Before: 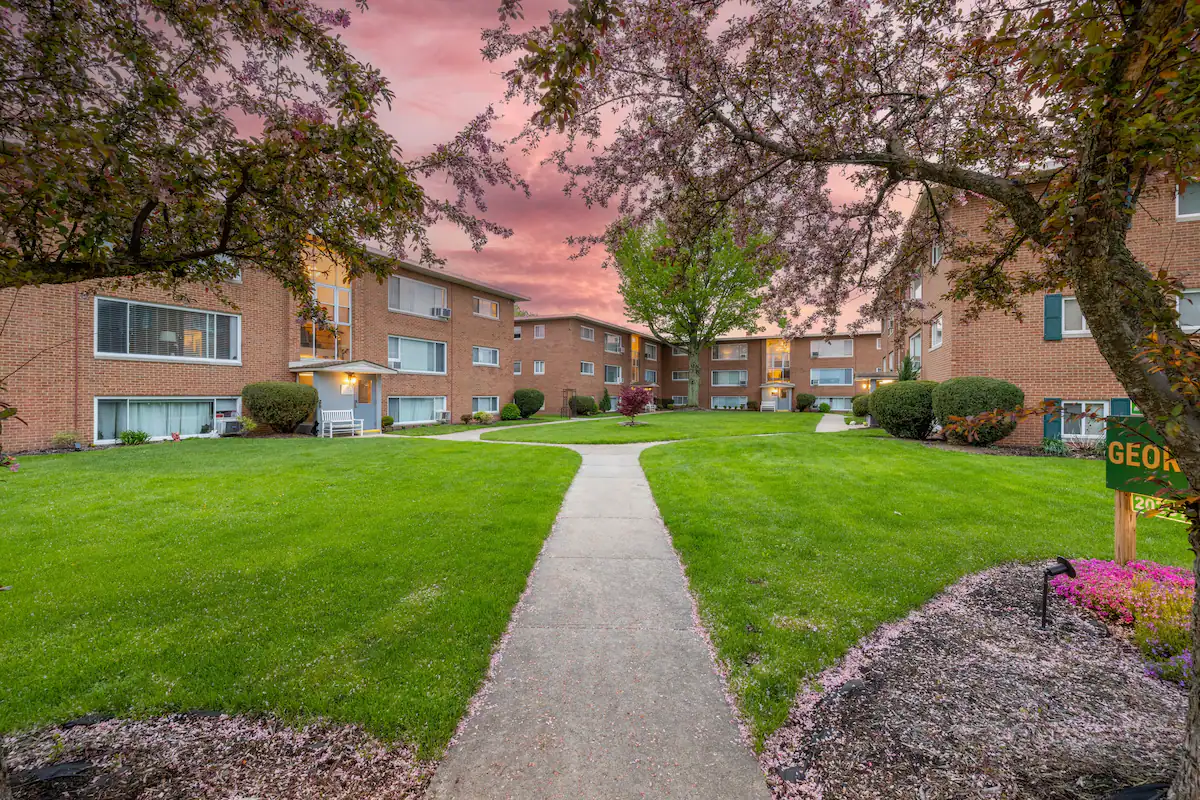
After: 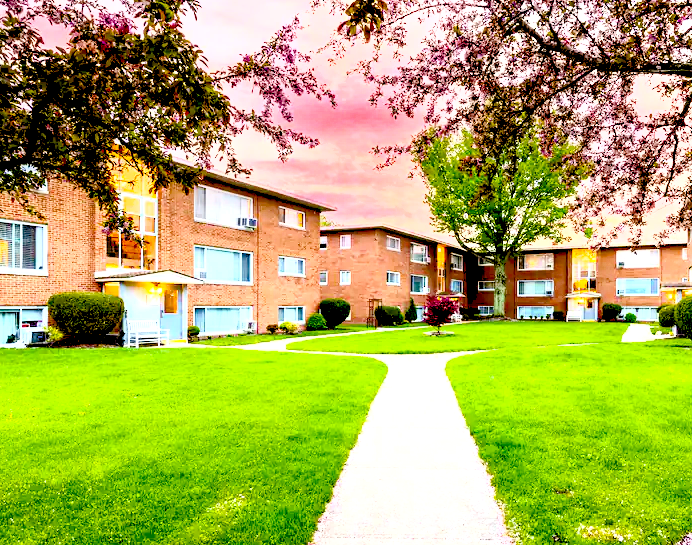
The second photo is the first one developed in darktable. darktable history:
exposure: black level correction 0.037, exposure 0.908 EV, compensate highlight preservation false
contrast brightness saturation: contrast 0.39, brightness 0.114
shadows and highlights: shadows 25.07, white point adjustment -2.87, highlights -29.77
crop: left 16.245%, top 11.287%, right 26.044%, bottom 20.556%
color balance rgb: perceptual saturation grading › global saturation 15.018%, global vibrance 16.77%, saturation formula JzAzBz (2021)
levels: levels [0.044, 0.416, 0.908]
